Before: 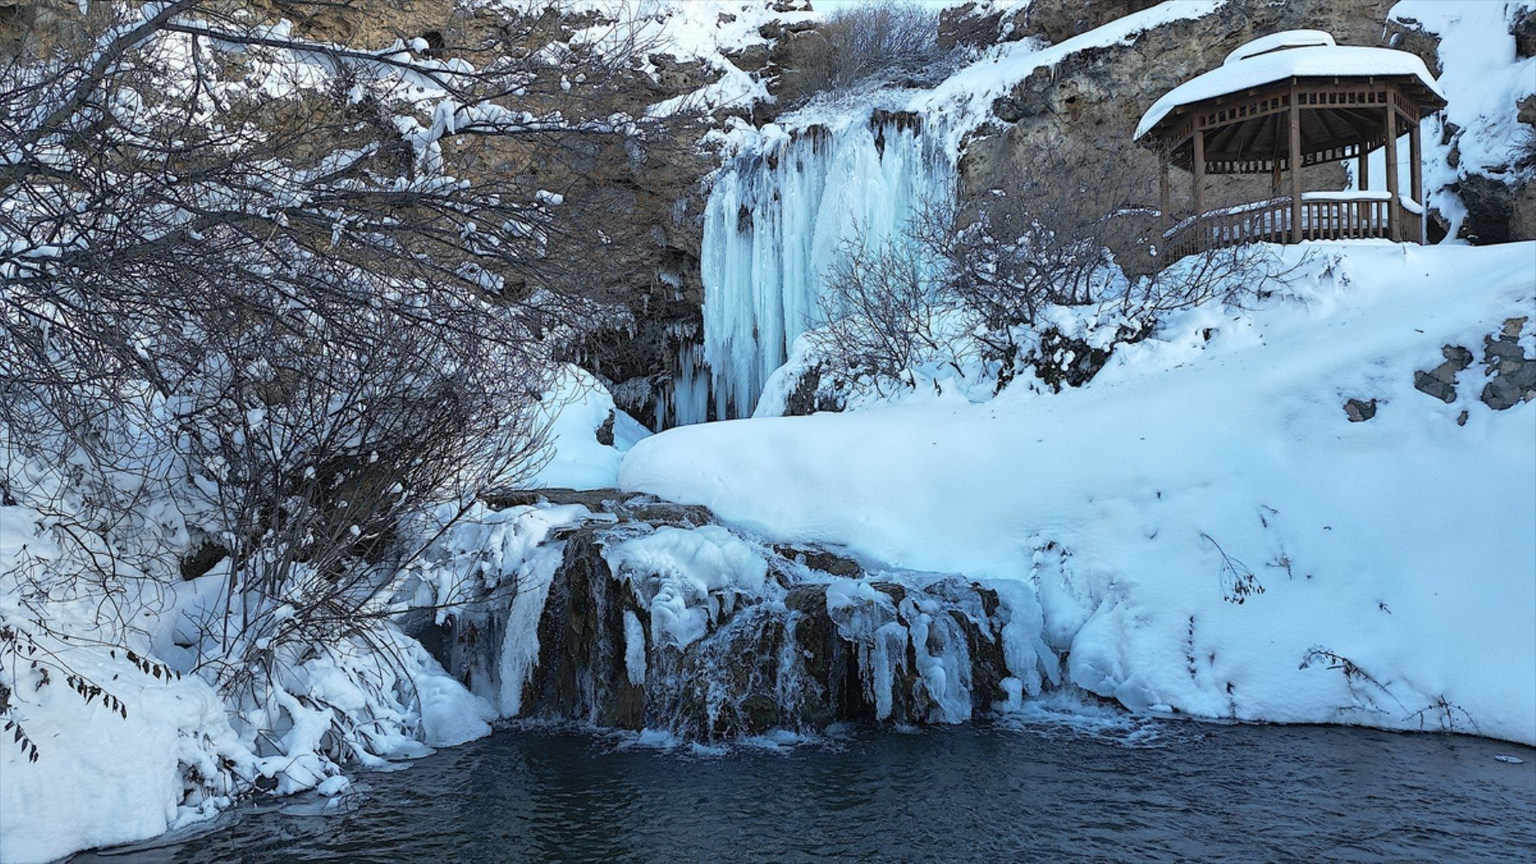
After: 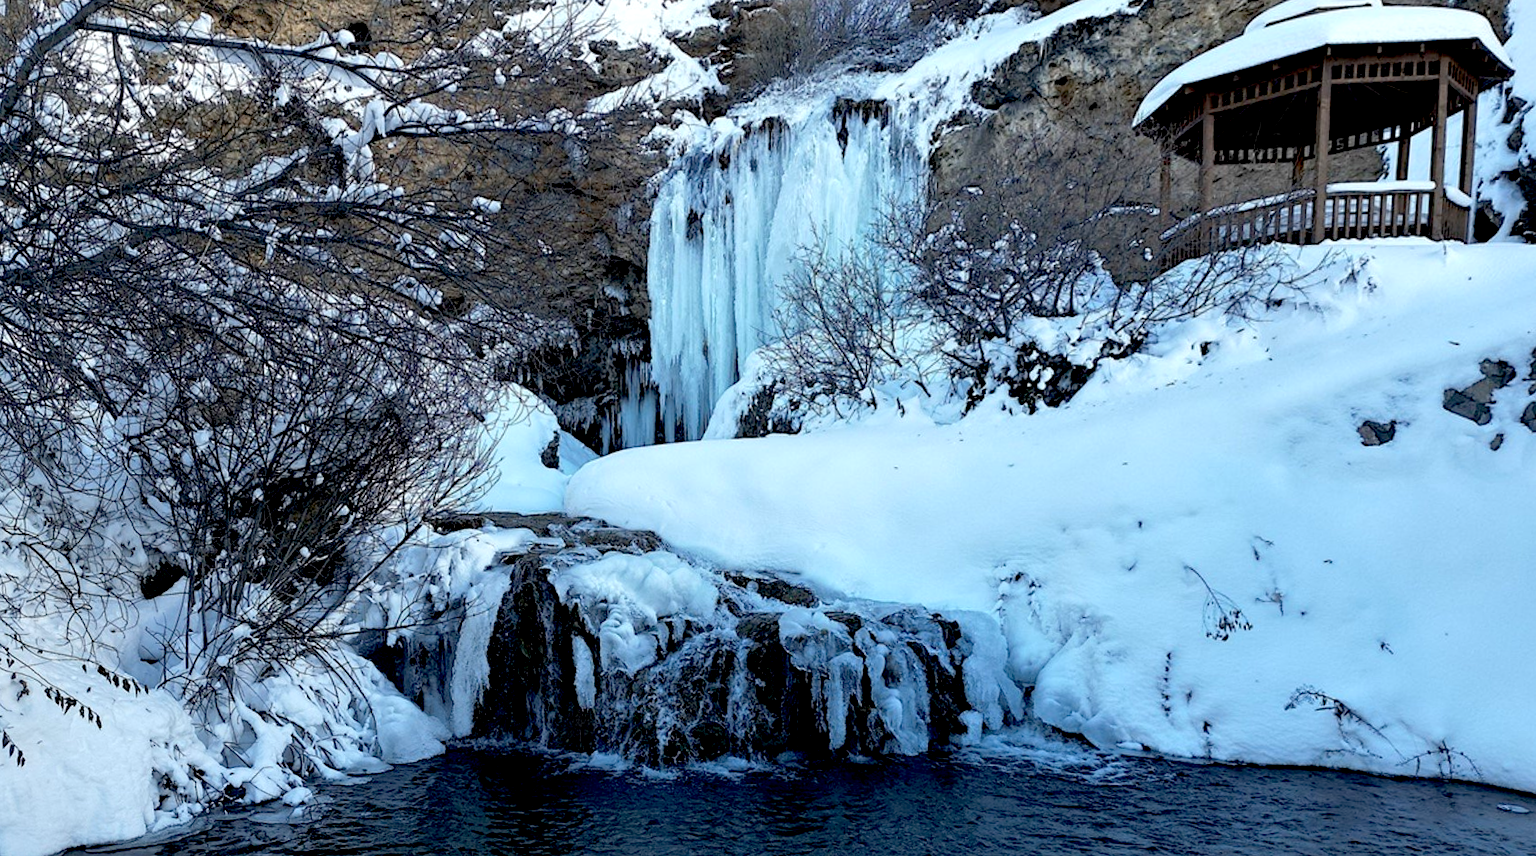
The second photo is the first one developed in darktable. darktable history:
exposure: black level correction 0.025, exposure 0.182 EV, compensate highlight preservation false
rotate and perspective: rotation 0.062°, lens shift (vertical) 0.115, lens shift (horizontal) -0.133, crop left 0.047, crop right 0.94, crop top 0.061, crop bottom 0.94
